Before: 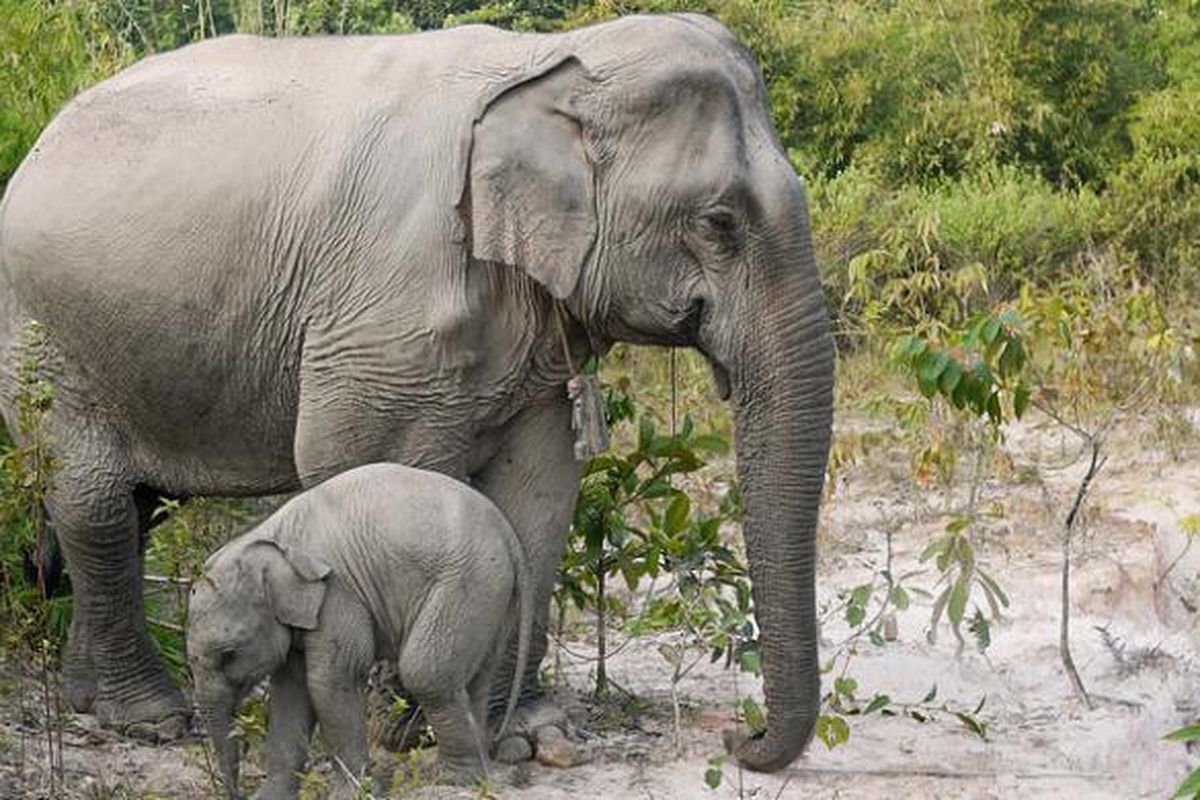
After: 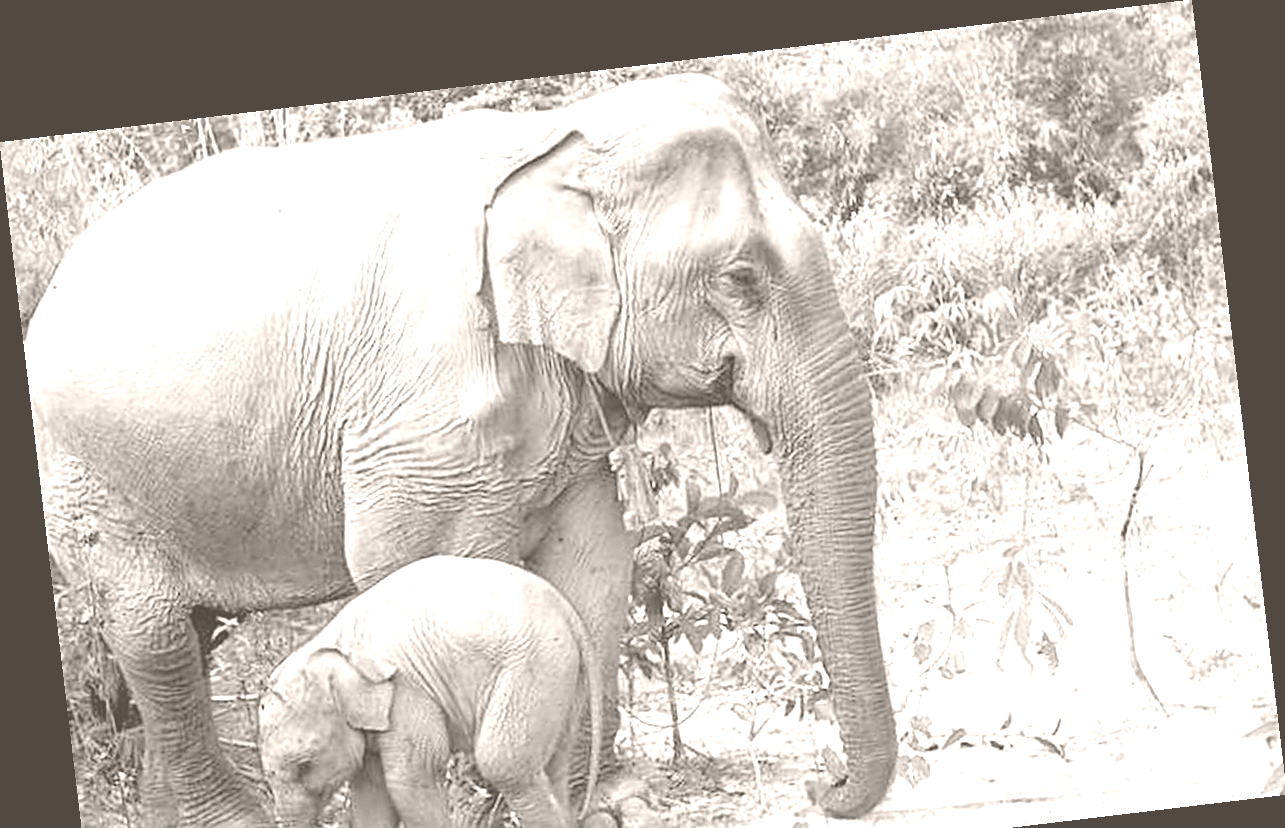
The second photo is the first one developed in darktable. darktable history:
crop and rotate: top 0%, bottom 11.49%
rotate and perspective: rotation -6.83°, automatic cropping off
sharpen: on, module defaults
contrast brightness saturation: contrast 0.03, brightness 0.06, saturation 0.13
color calibration: illuminant same as pipeline (D50), adaptation none (bypass)
colorize: hue 34.49°, saturation 35.33%, source mix 100%, lightness 55%, version 1
